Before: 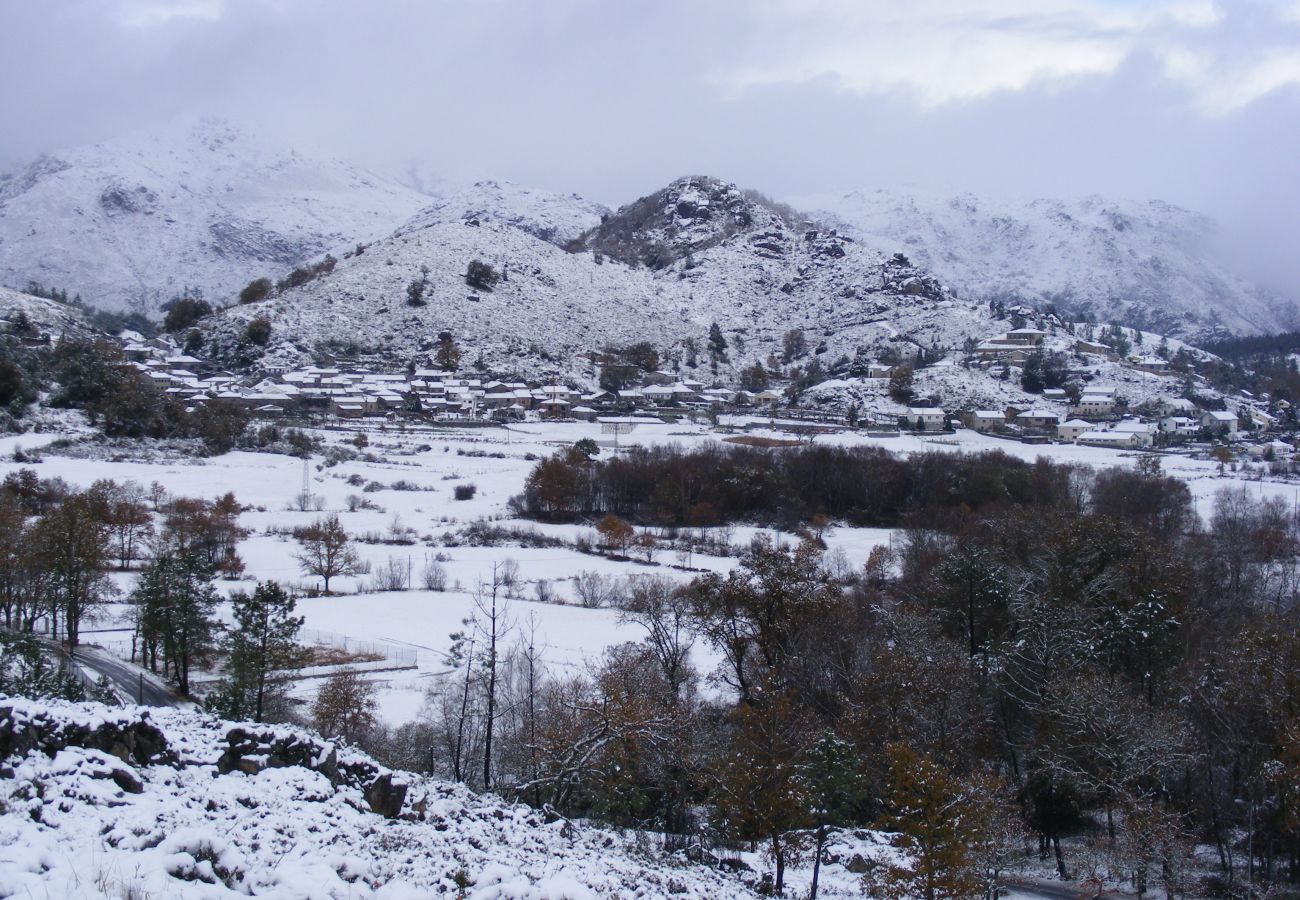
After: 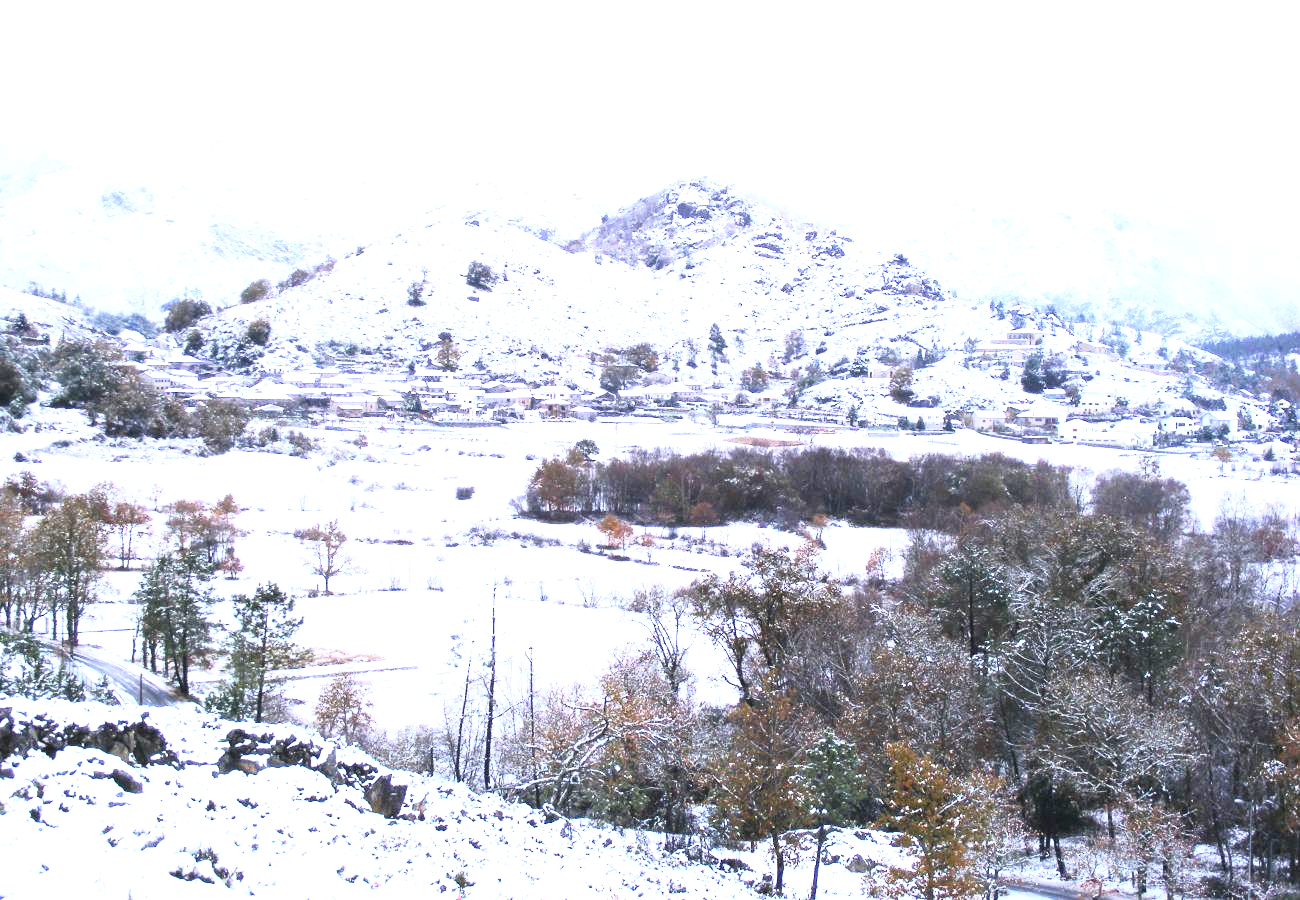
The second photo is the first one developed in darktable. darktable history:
exposure: exposure 2.04 EV, compensate highlight preservation false
base curve: curves: ch0 [(0, 0) (0.005, 0.002) (0.193, 0.295) (0.399, 0.664) (0.75, 0.928) (1, 1)]
